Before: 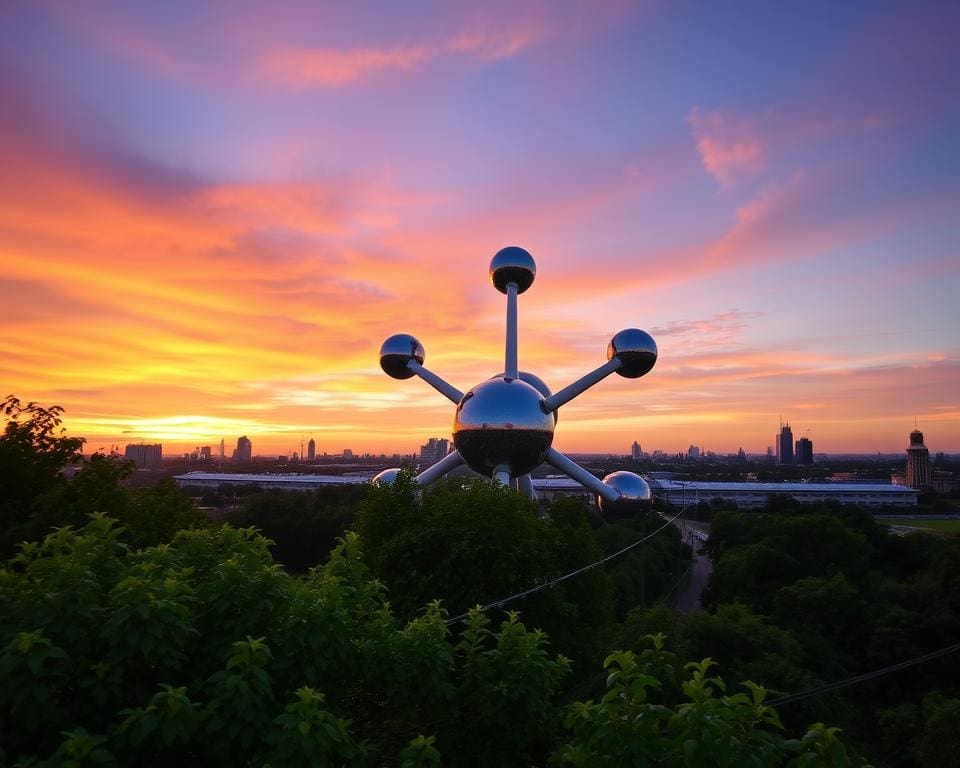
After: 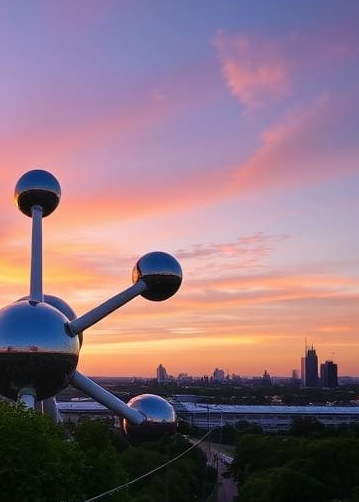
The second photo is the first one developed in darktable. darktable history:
crop and rotate: left 49.517%, top 10.087%, right 13.069%, bottom 24.427%
